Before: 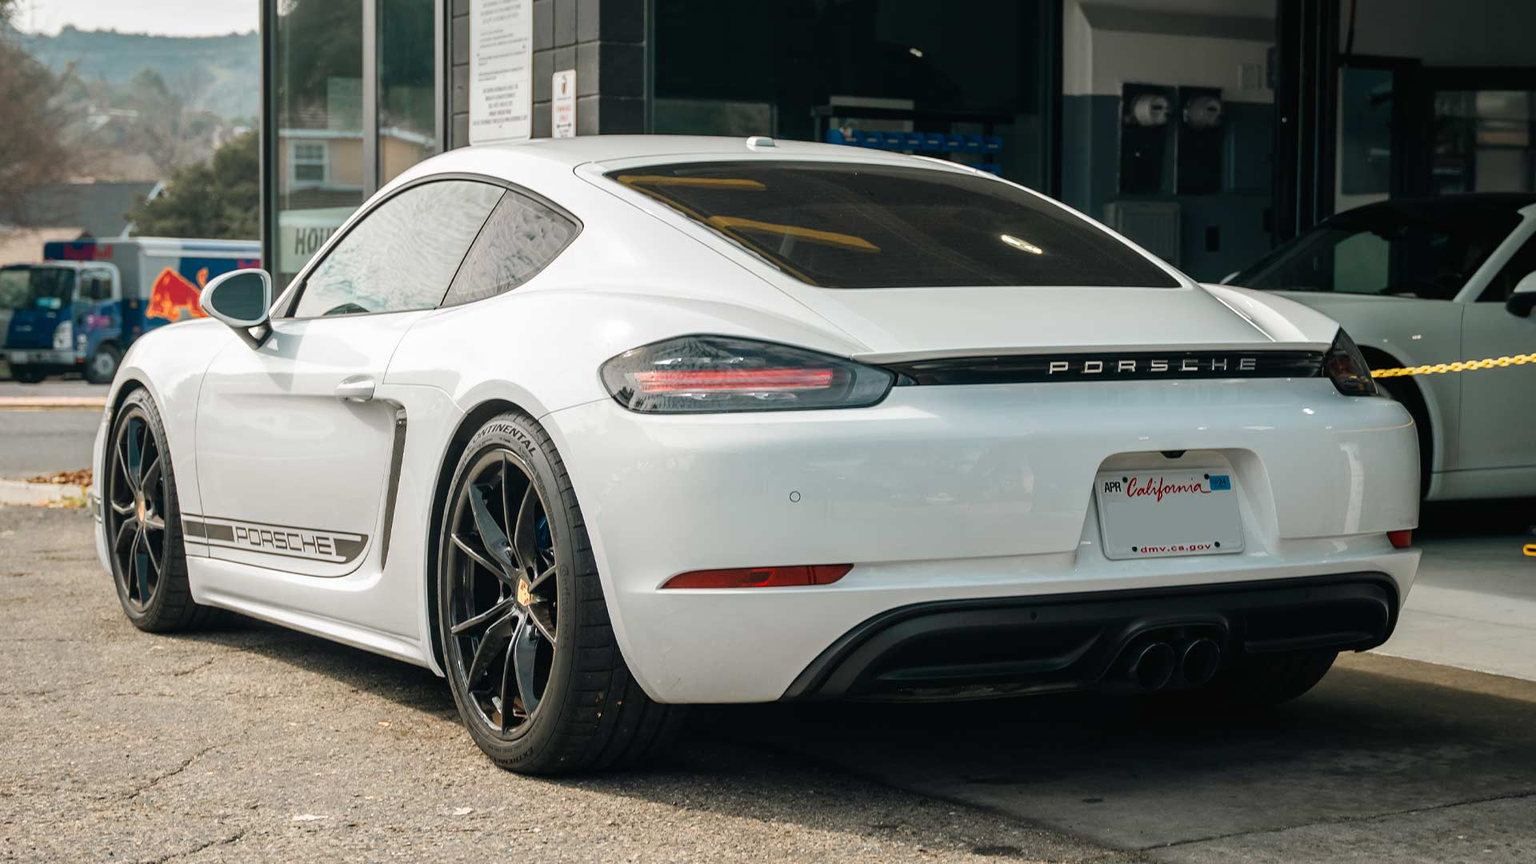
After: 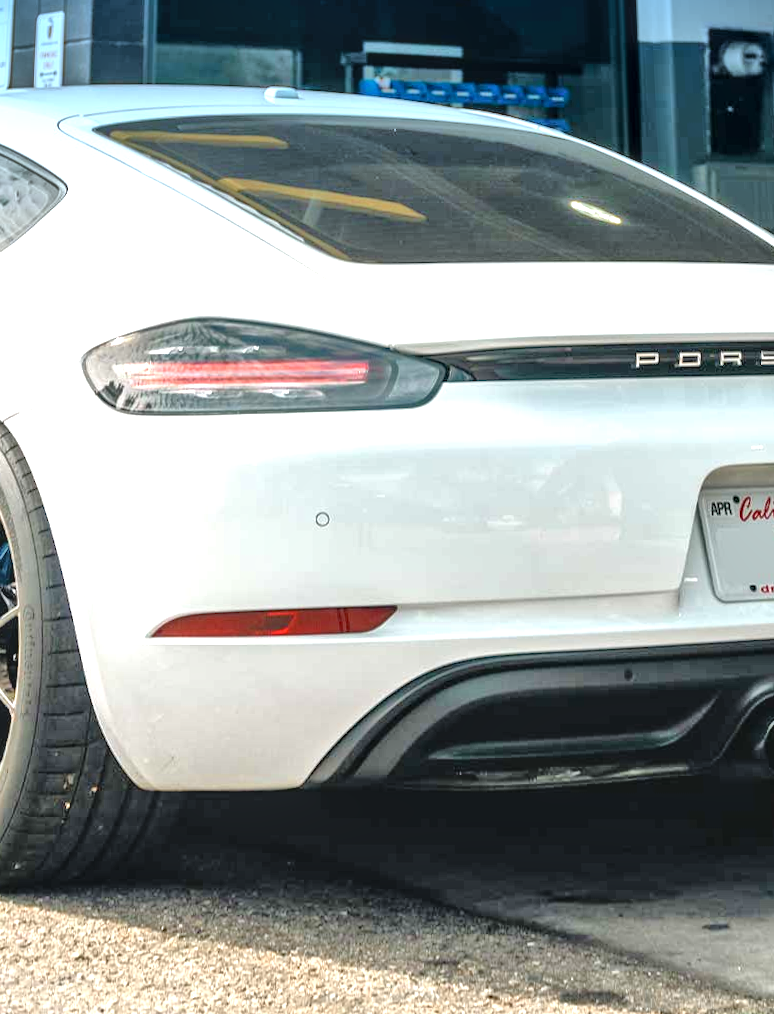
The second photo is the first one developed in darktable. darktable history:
local contrast: detail 130%
crop: left 33.452%, top 6.025%, right 23.155%
rotate and perspective: rotation 0.215°, lens shift (vertical) -0.139, crop left 0.069, crop right 0.939, crop top 0.002, crop bottom 0.996
exposure: black level correction 0, exposure 0.7 EV, compensate exposure bias true, compensate highlight preservation false
tone equalizer: -7 EV 0.15 EV, -6 EV 0.6 EV, -5 EV 1.15 EV, -4 EV 1.33 EV, -3 EV 1.15 EV, -2 EV 0.6 EV, -1 EV 0.15 EV, mask exposure compensation -0.5 EV
graduated density: density 2.02 EV, hardness 44%, rotation 0.374°, offset 8.21, hue 208.8°, saturation 97%
shadows and highlights: radius 110.86, shadows 51.09, white point adjustment 9.16, highlights -4.17, highlights color adjustment 32.2%, soften with gaussian
